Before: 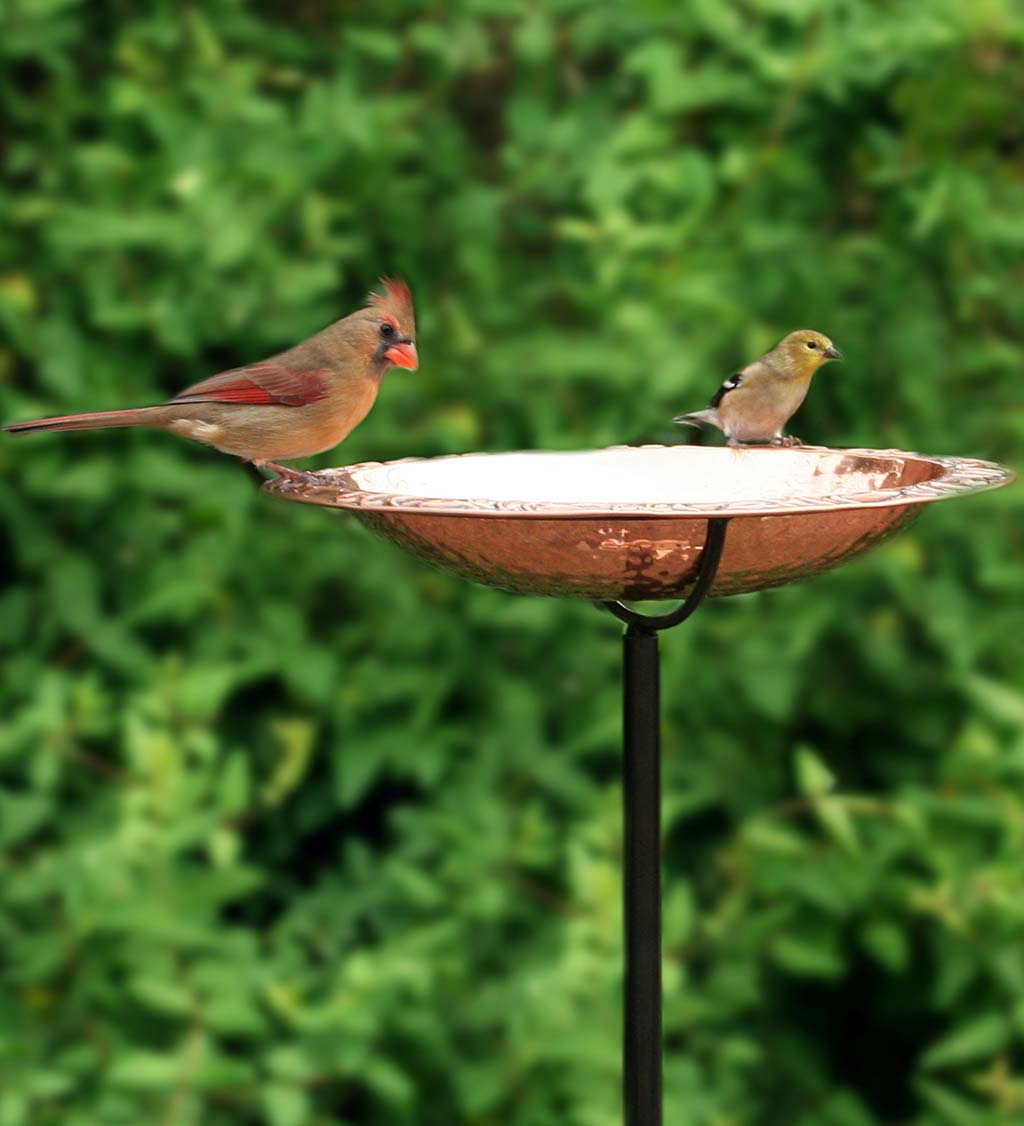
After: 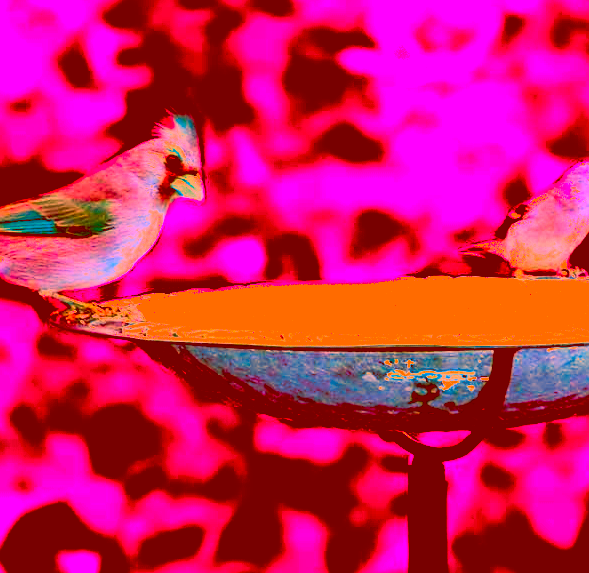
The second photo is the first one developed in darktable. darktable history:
tone equalizer: -8 EV -0.429 EV, -7 EV -0.362 EV, -6 EV -0.303 EV, -5 EV -0.212 EV, -3 EV 0.198 EV, -2 EV 0.336 EV, -1 EV 0.407 EV, +0 EV 0.425 EV, smoothing diameter 2.06%, edges refinement/feathering 20.75, mask exposure compensation -1.57 EV, filter diffusion 5
crop: left 20.915%, top 15.059%, right 21.56%, bottom 34.01%
filmic rgb: middle gray luminance 13.64%, black relative exposure -1.84 EV, white relative exposure 3.08 EV, threshold -0.277 EV, transition 3.19 EV, structure ↔ texture 99.19%, target black luminance 0%, hardness 1.8, latitude 59.09%, contrast 1.738, highlights saturation mix 4.68%, shadows ↔ highlights balance -36.92%, enable highlight reconstruction true
sharpen: on, module defaults
color balance rgb: shadows lift › luminance -21.783%, shadows lift › chroma 9.287%, shadows lift › hue 283.59°, linear chroma grading › global chroma 14.631%, perceptual saturation grading › global saturation 20%, perceptual saturation grading › highlights -48.989%, perceptual saturation grading › shadows 24.47%, perceptual brilliance grading › global brilliance 17.582%
color correction: highlights a* -39.23, highlights b* -39.4, shadows a* -39.66, shadows b* -39.41, saturation -2.98
